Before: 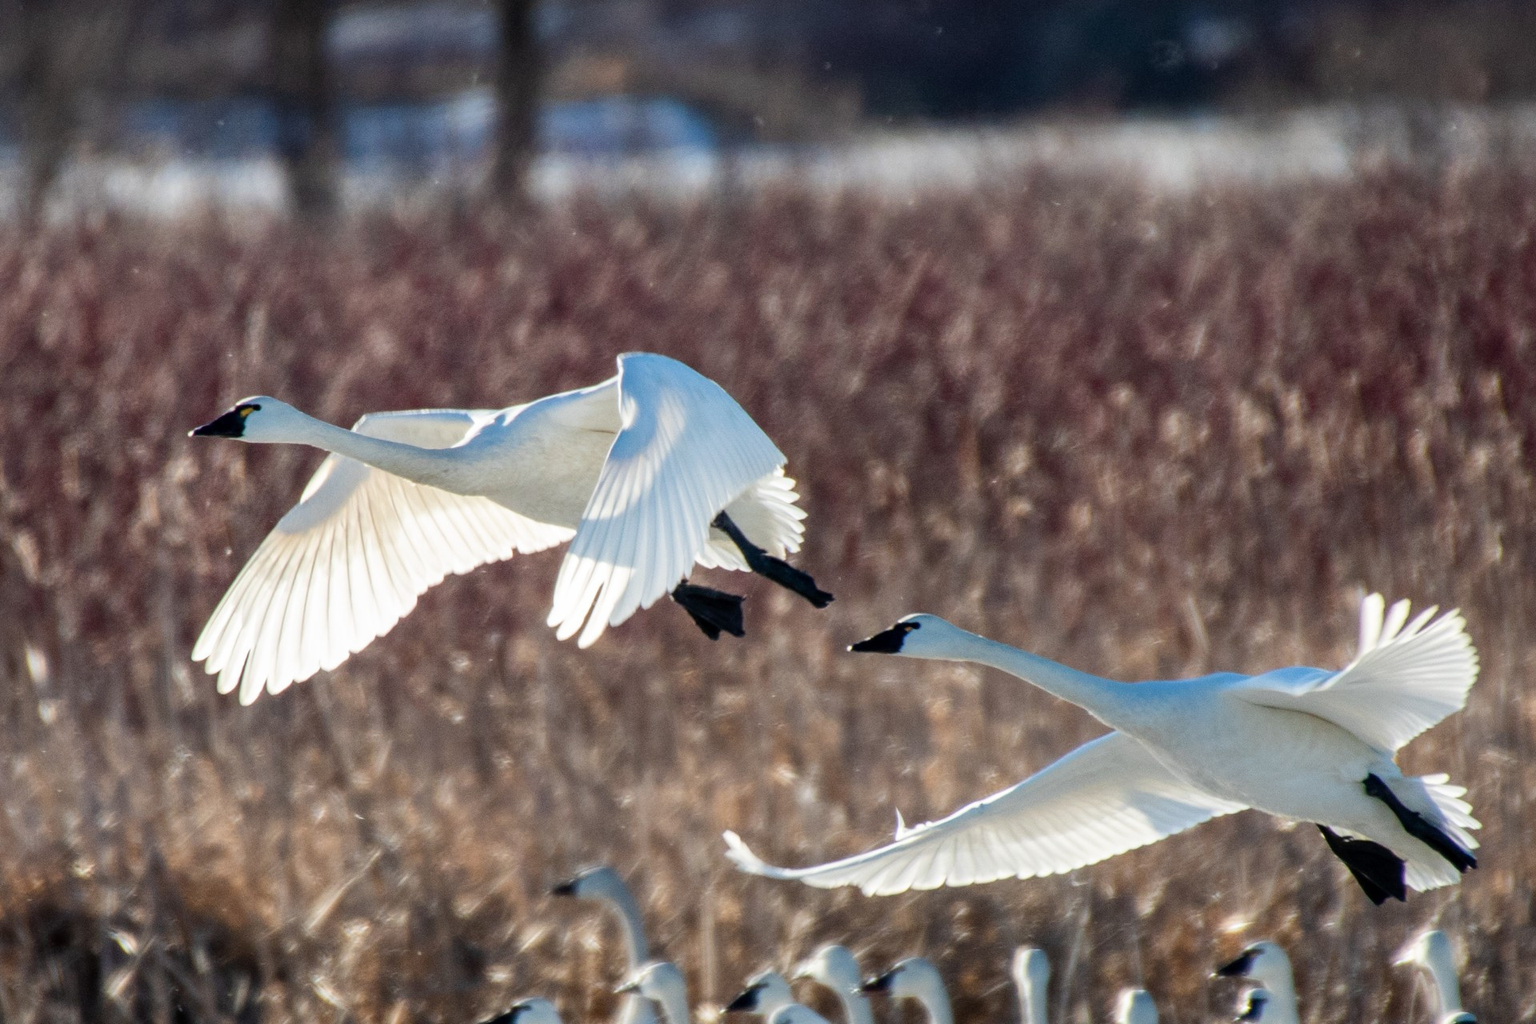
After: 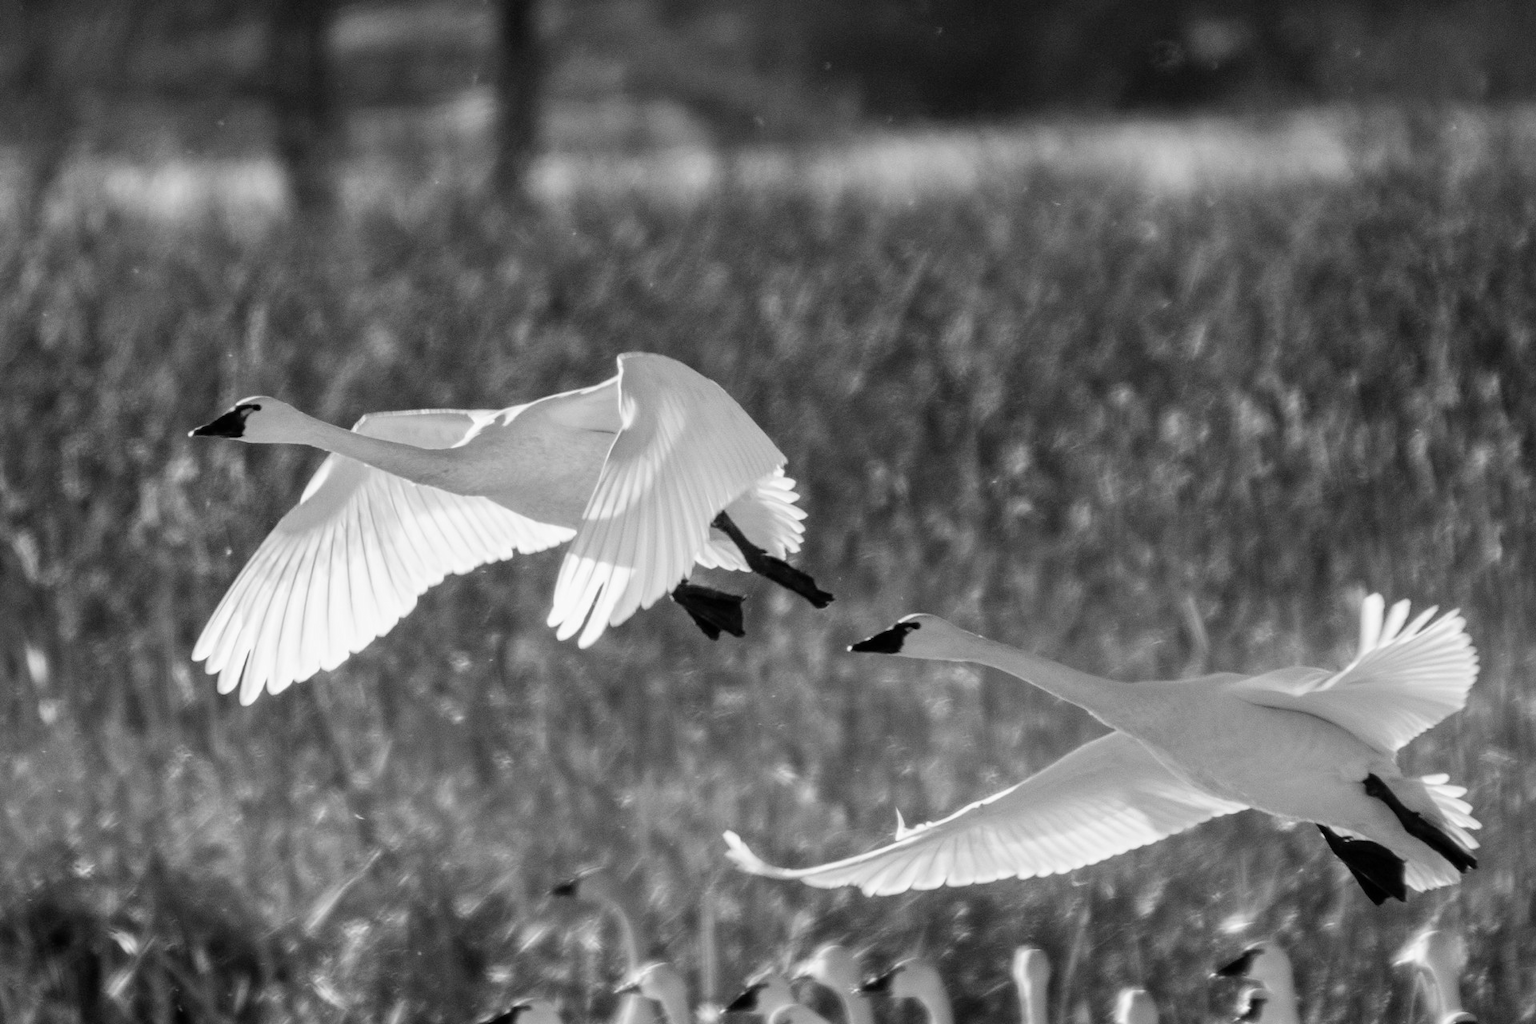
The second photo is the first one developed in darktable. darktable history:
color calibration: output gray [0.267, 0.423, 0.261, 0], illuminant same as pipeline (D50), adaptation none (bypass)
